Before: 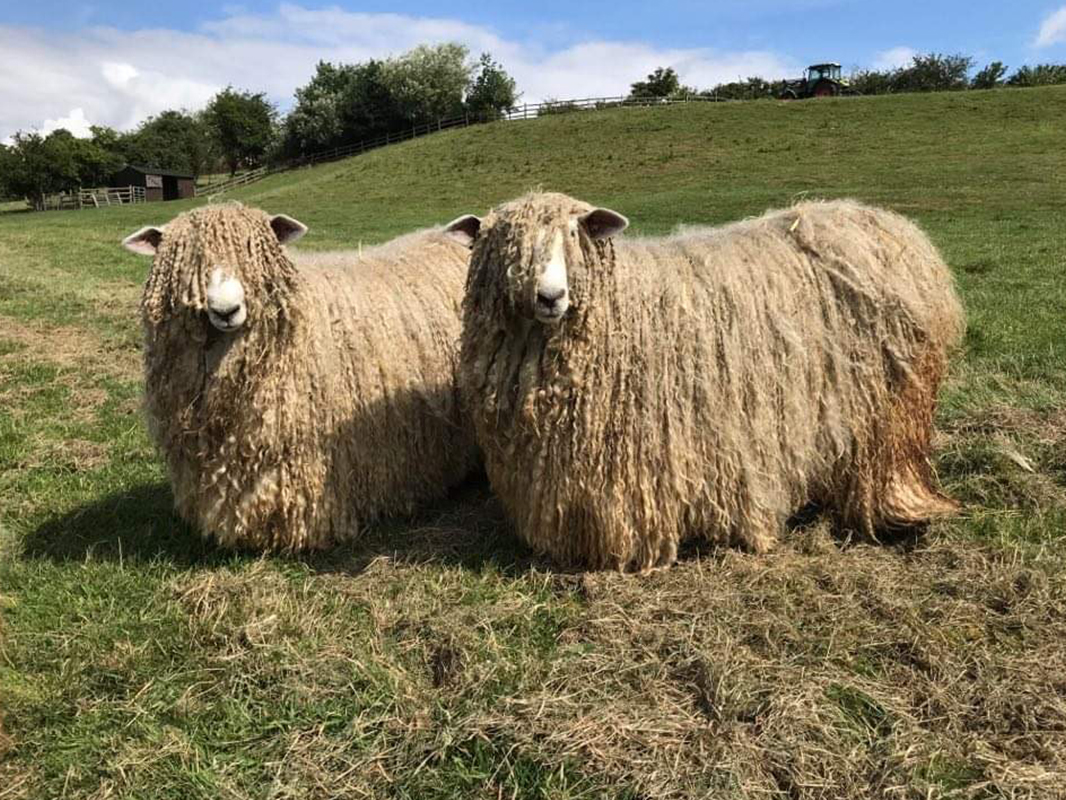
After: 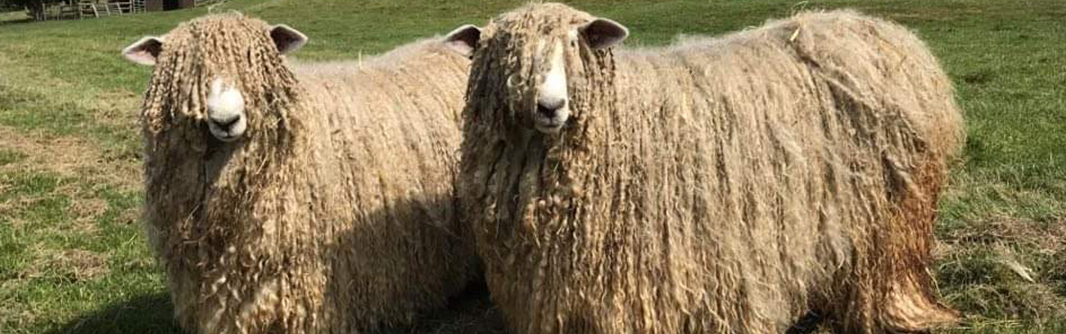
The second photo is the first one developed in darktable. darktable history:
crop and rotate: top 23.84%, bottom 34.294%
vignetting: fall-off start 100%, brightness -0.282, width/height ratio 1.31
